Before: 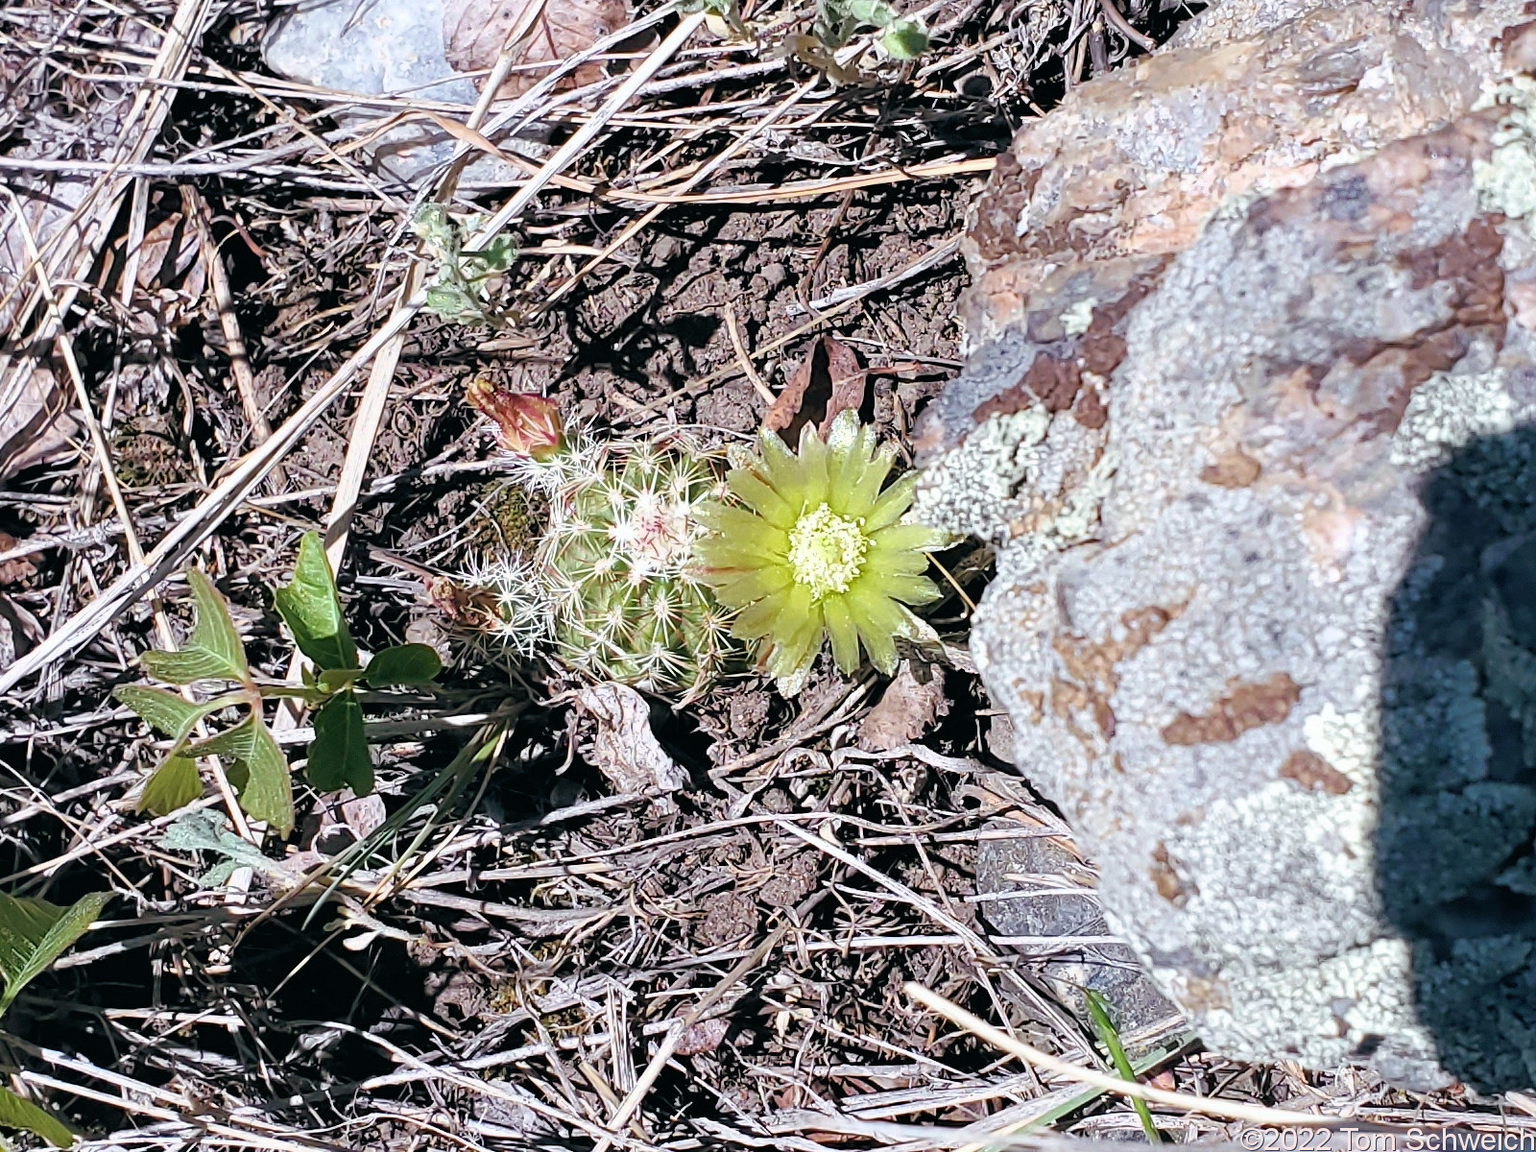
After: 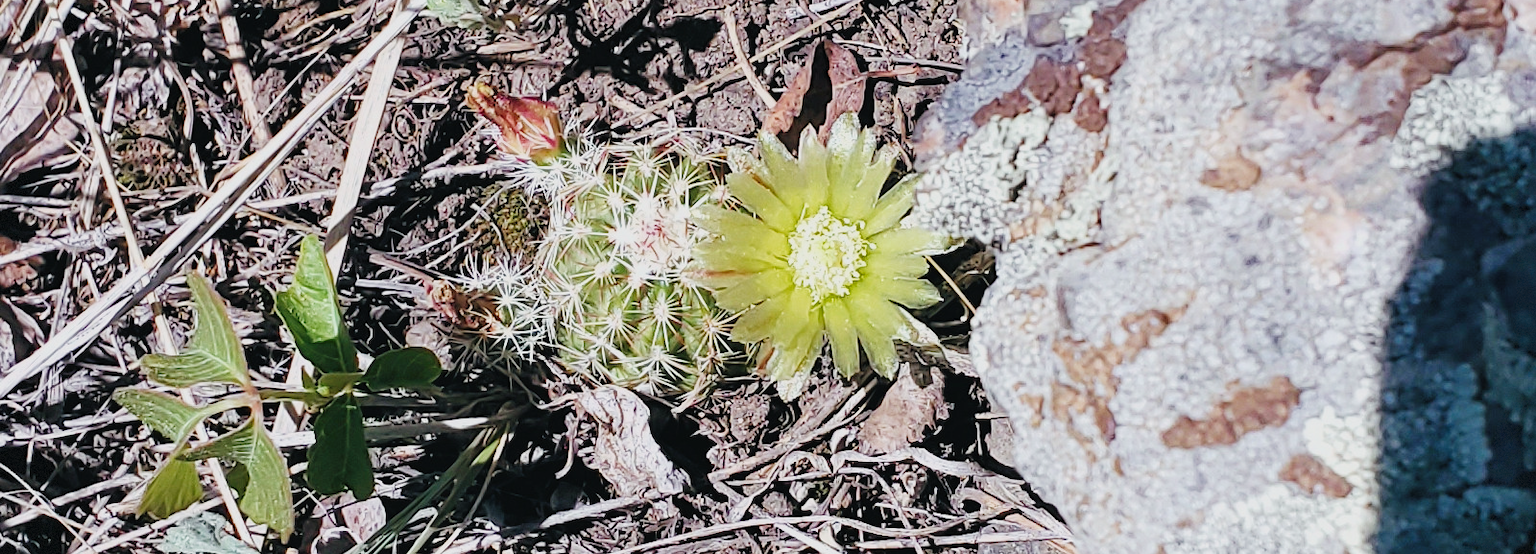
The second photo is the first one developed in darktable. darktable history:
tone curve: curves: ch0 [(0, 0.023) (0.184, 0.168) (0.491, 0.519) (0.748, 0.765) (1, 0.919)]; ch1 [(0, 0) (0.179, 0.173) (0.322, 0.32) (0.424, 0.424) (0.496, 0.501) (0.563, 0.586) (0.761, 0.803) (1, 1)]; ch2 [(0, 0) (0.434, 0.447) (0.483, 0.487) (0.557, 0.541) (0.697, 0.68) (1, 1)], preserve colors none
vignetting: fall-off start 97.29%, fall-off radius 79.48%, width/height ratio 1.114, dithering 8-bit output
crop and rotate: top 25.815%, bottom 25.976%
